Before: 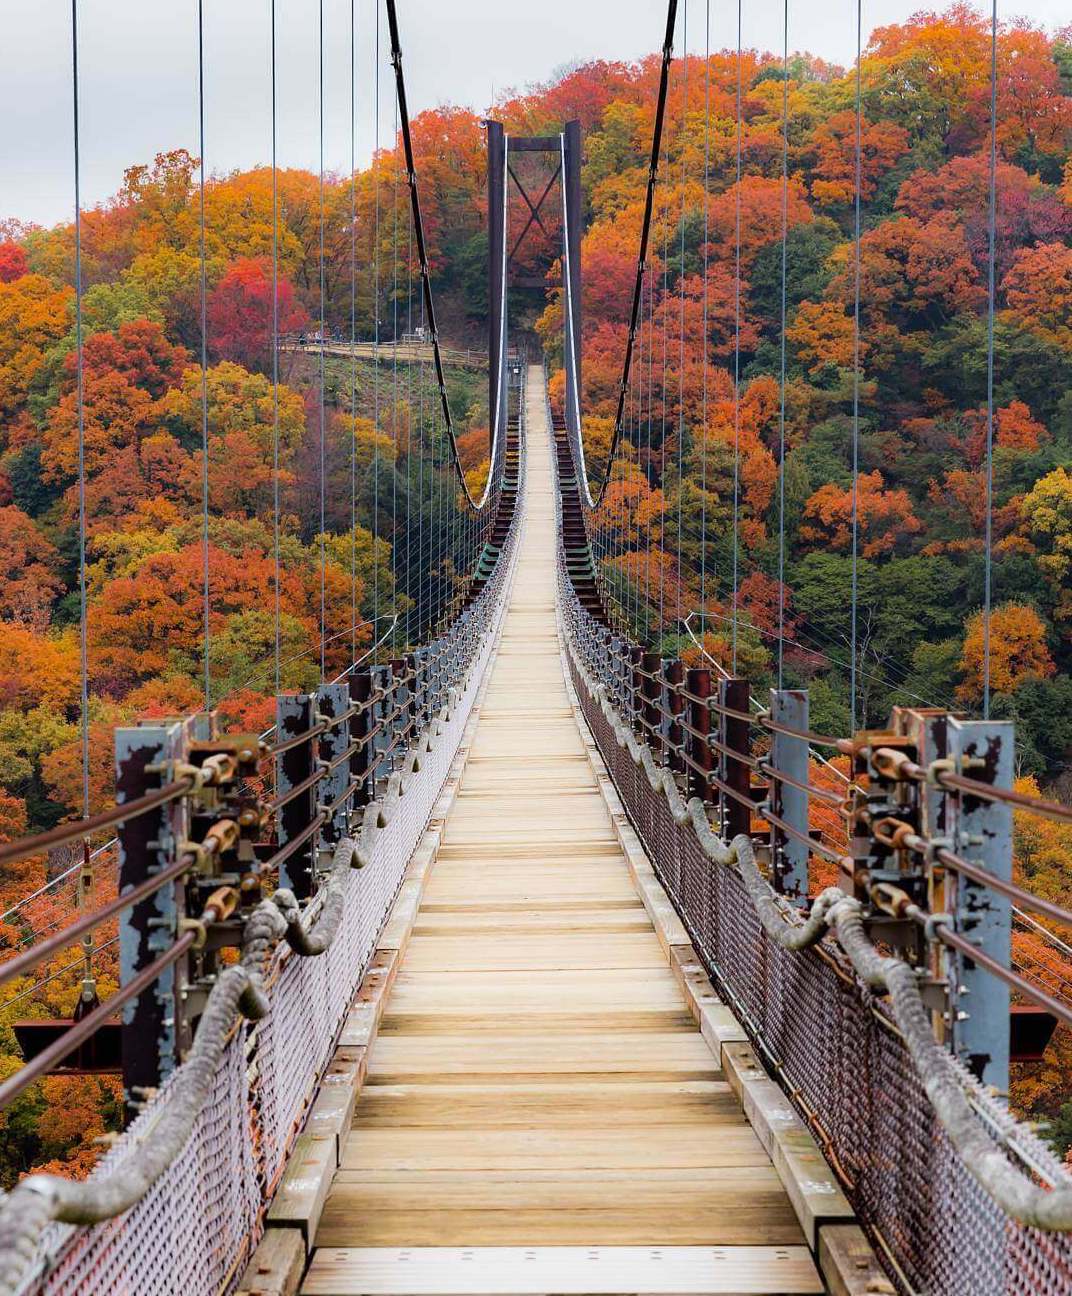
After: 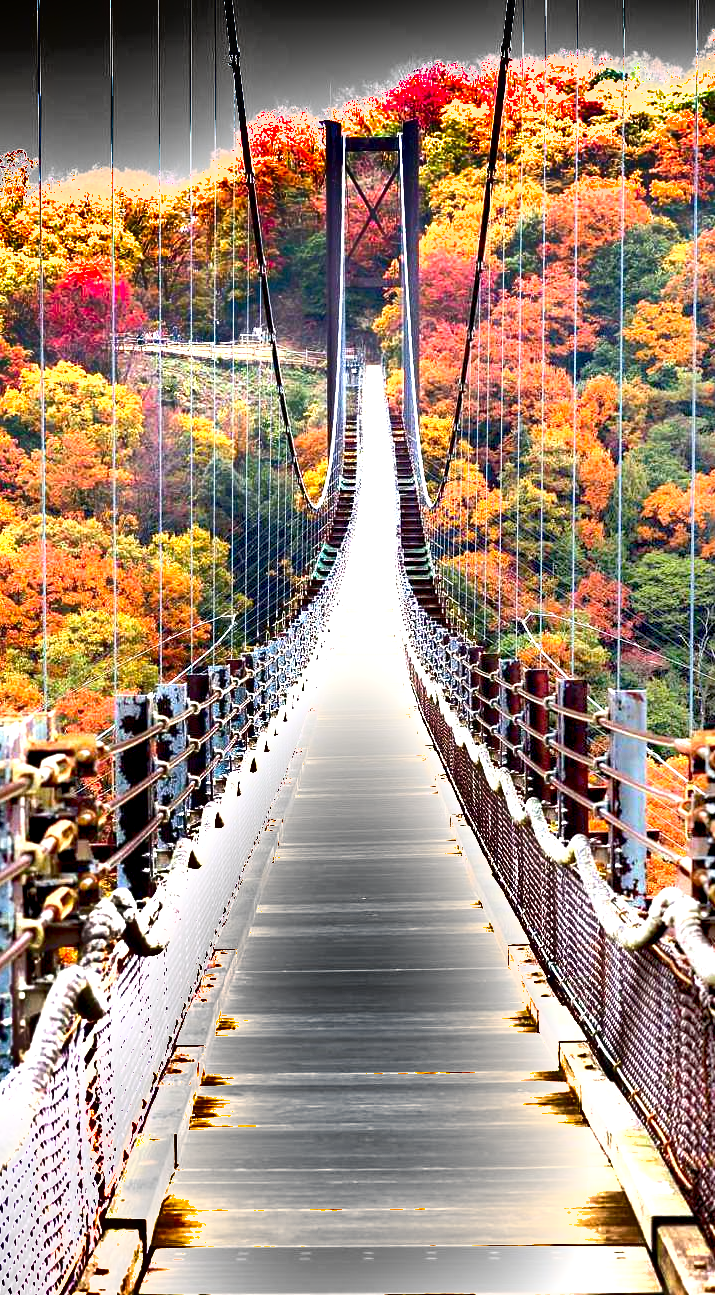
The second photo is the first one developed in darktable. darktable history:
crop and rotate: left 15.168%, right 18.069%
exposure: black level correction 0.005, exposure 2.074 EV, compensate highlight preservation false
shadows and highlights: shadows 74.29, highlights -60.89, soften with gaussian
